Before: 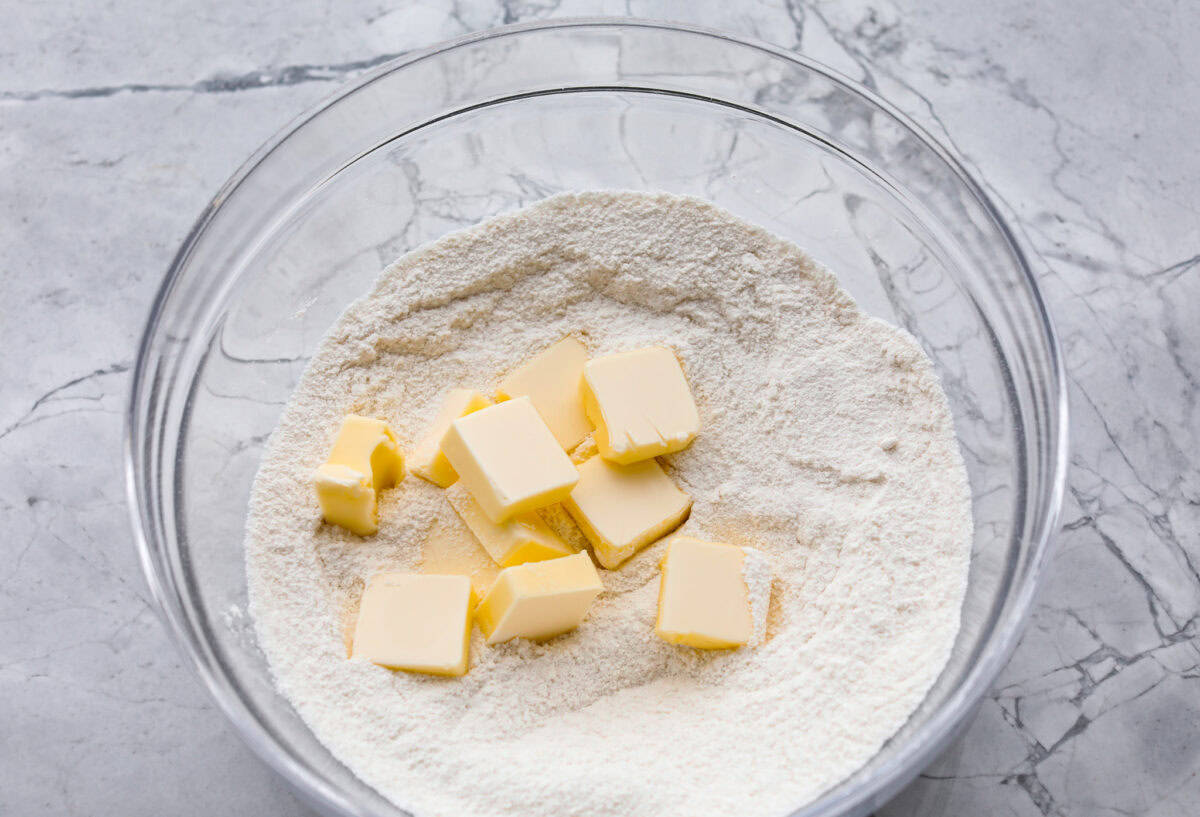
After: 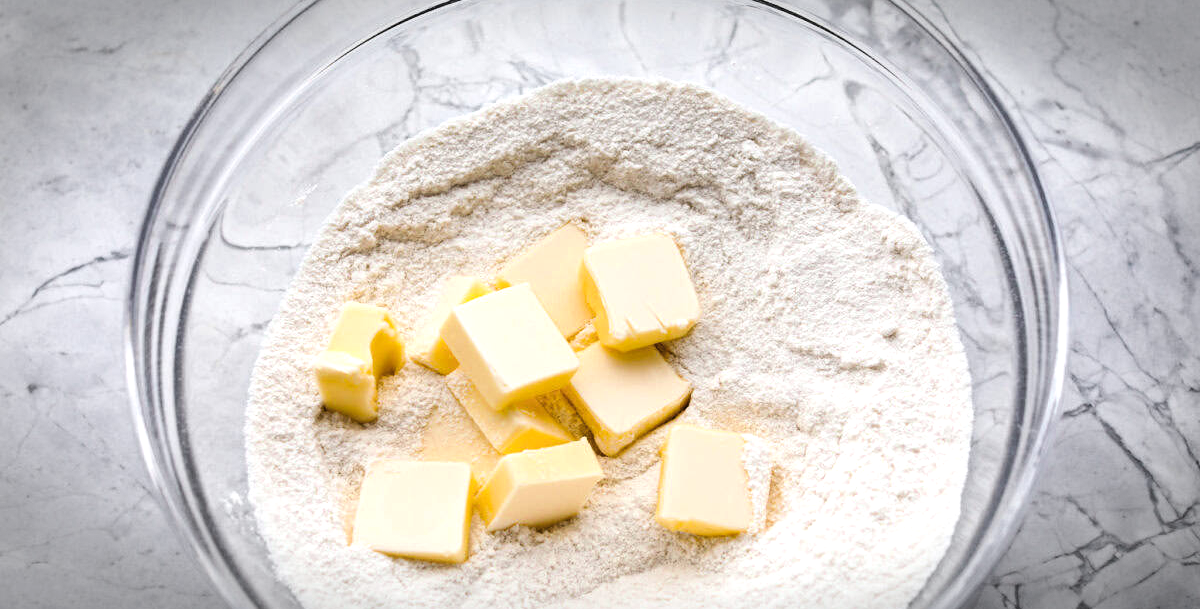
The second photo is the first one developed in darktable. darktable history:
crop: top 13.946%, bottom 11.393%
levels: levels [0.044, 0.475, 0.791]
filmic rgb: black relative exposure -7.65 EV, white relative exposure 4.56 EV, threshold 5.95 EV, hardness 3.61, enable highlight reconstruction true
tone equalizer: edges refinement/feathering 500, mask exposure compensation -1.57 EV, preserve details no
vignetting: automatic ratio true, dithering 8-bit output
